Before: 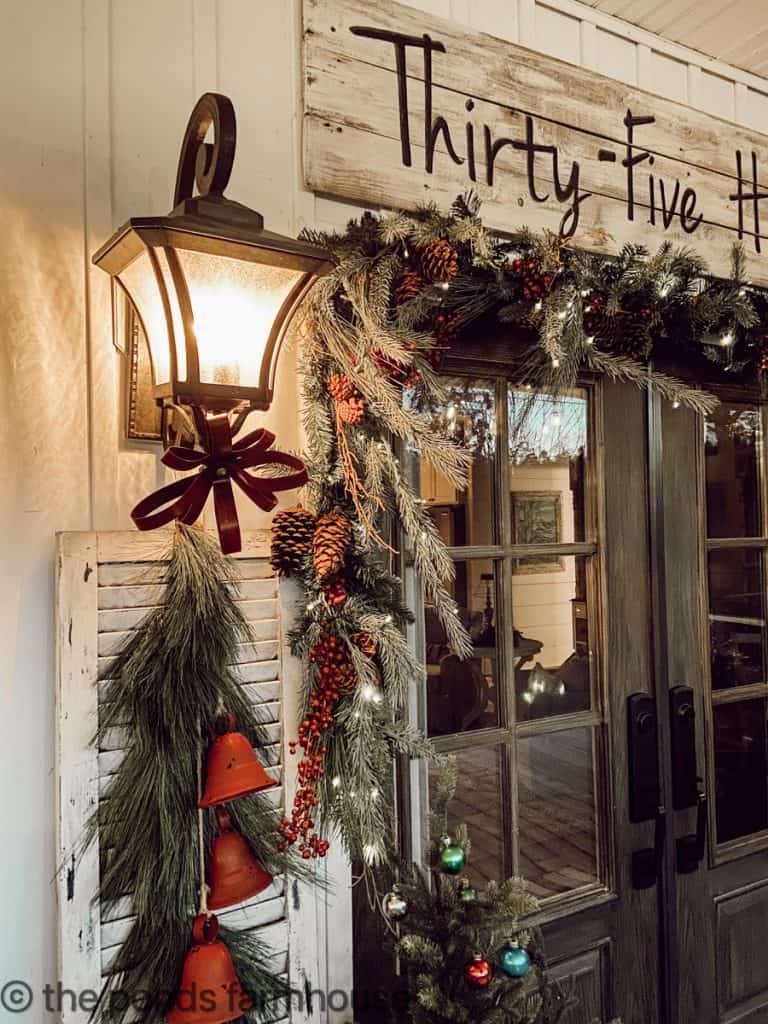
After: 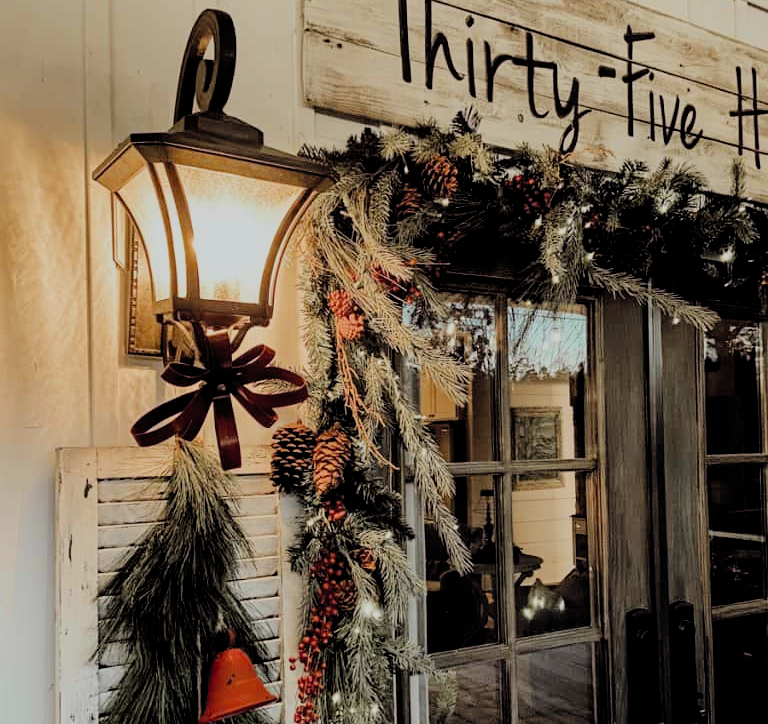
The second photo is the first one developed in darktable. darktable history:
white balance: red 0.978, blue 0.999
color balance rgb: global vibrance 10%
crop and rotate: top 8.293%, bottom 20.996%
filmic rgb: black relative exposure -4.58 EV, white relative exposure 4.8 EV, threshold 3 EV, hardness 2.36, latitude 36.07%, contrast 1.048, highlights saturation mix 1.32%, shadows ↔ highlights balance 1.25%, color science v4 (2020), enable highlight reconstruction true
